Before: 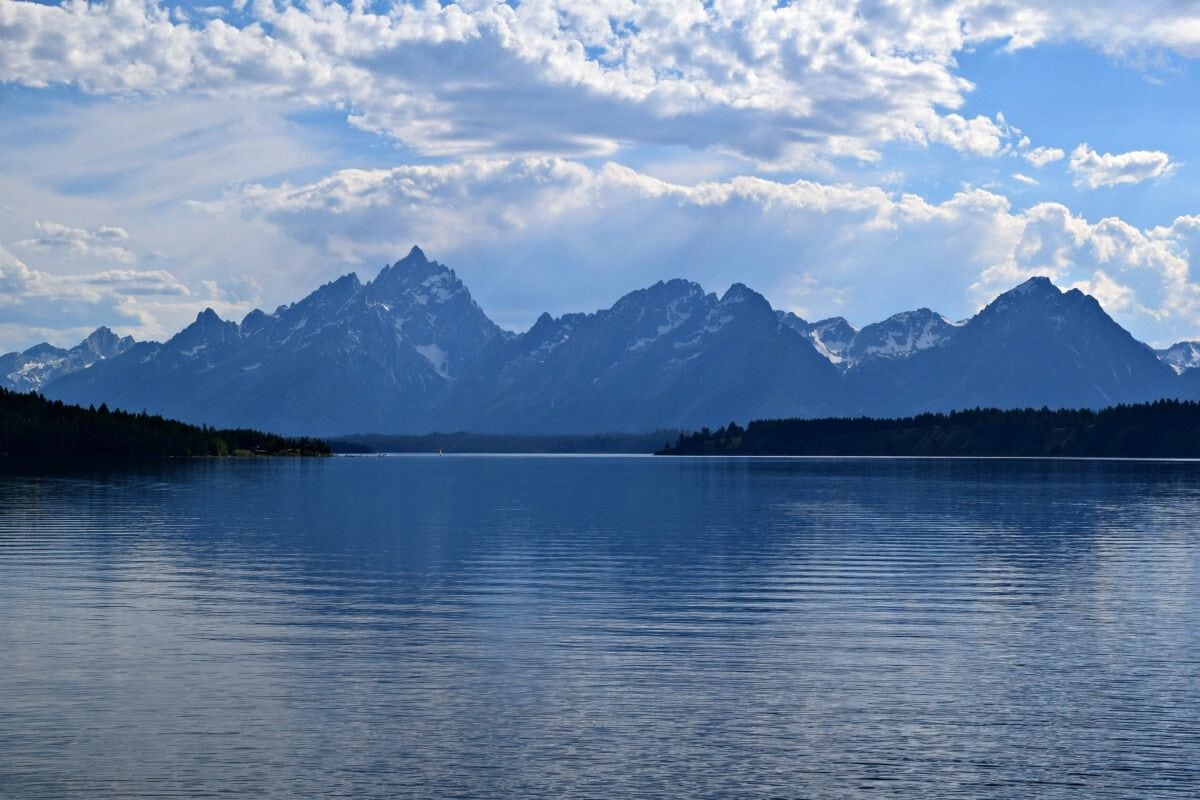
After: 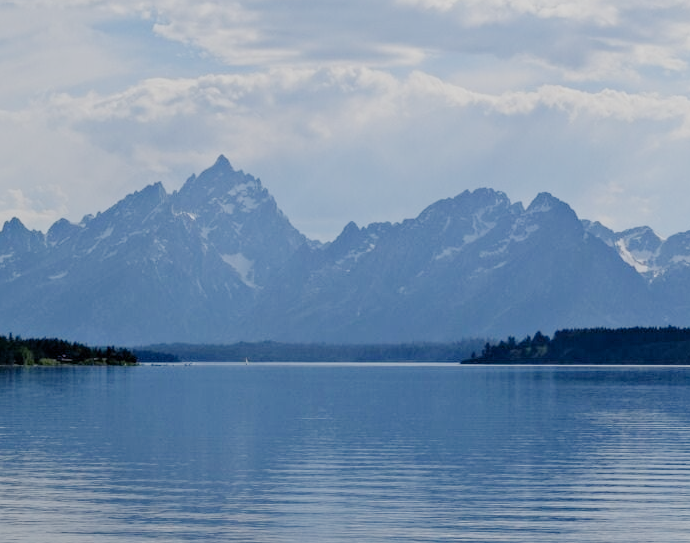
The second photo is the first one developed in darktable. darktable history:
exposure: black level correction 0, exposure 1.095 EV, compensate highlight preservation false
filmic rgb: black relative exposure -7.98 EV, white relative exposure 8.05 EV, threshold 3.04 EV, hardness 2.52, latitude 9.85%, contrast 0.735, highlights saturation mix 9.65%, shadows ↔ highlights balance 1.54%, add noise in highlights 0, preserve chrominance no, color science v3 (2019), use custom middle-gray values true, contrast in highlights soft, enable highlight reconstruction true
crop: left 16.232%, top 11.432%, right 26.229%, bottom 20.622%
